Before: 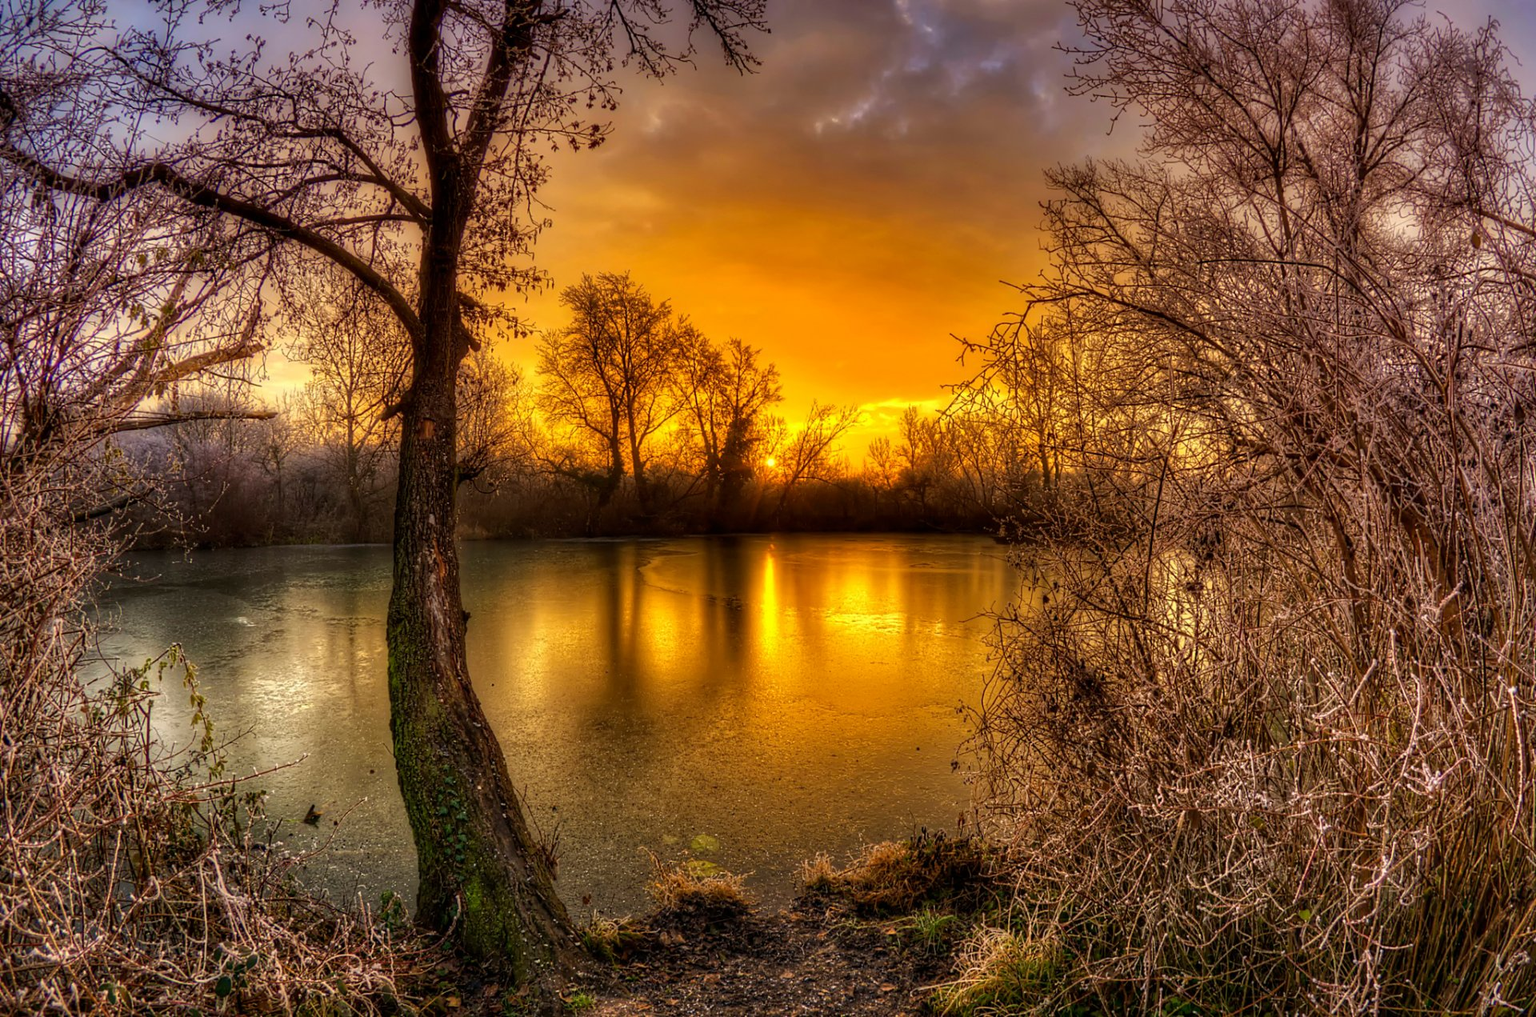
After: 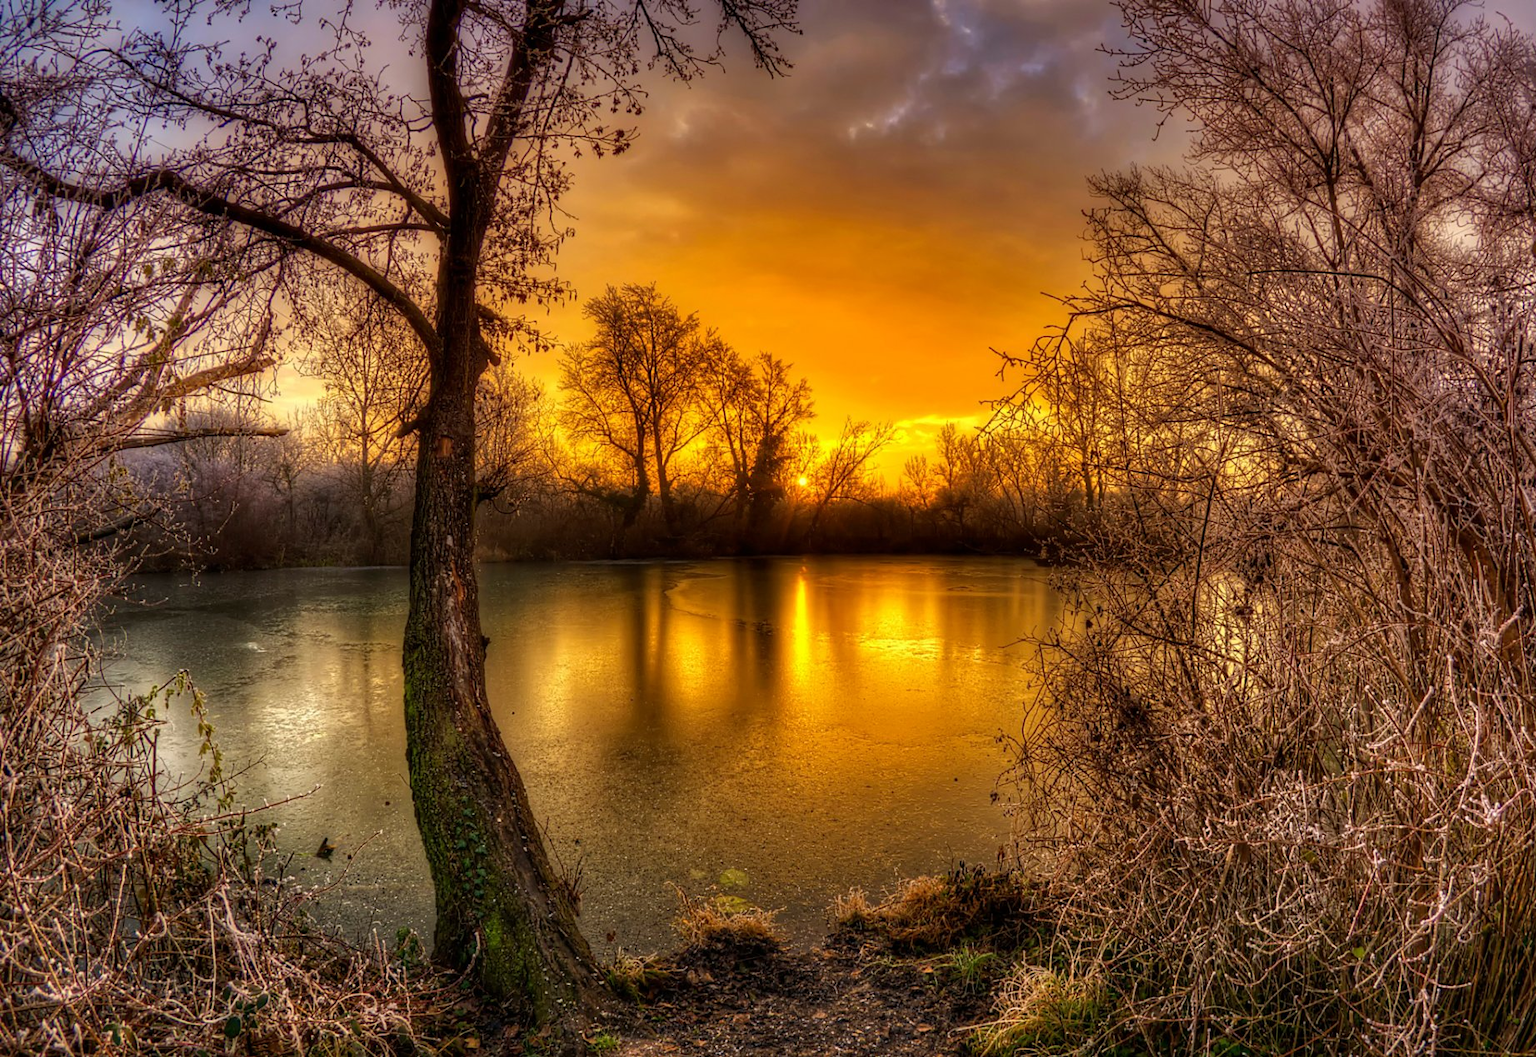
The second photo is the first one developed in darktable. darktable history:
crop: right 3.949%, bottom 0.024%
